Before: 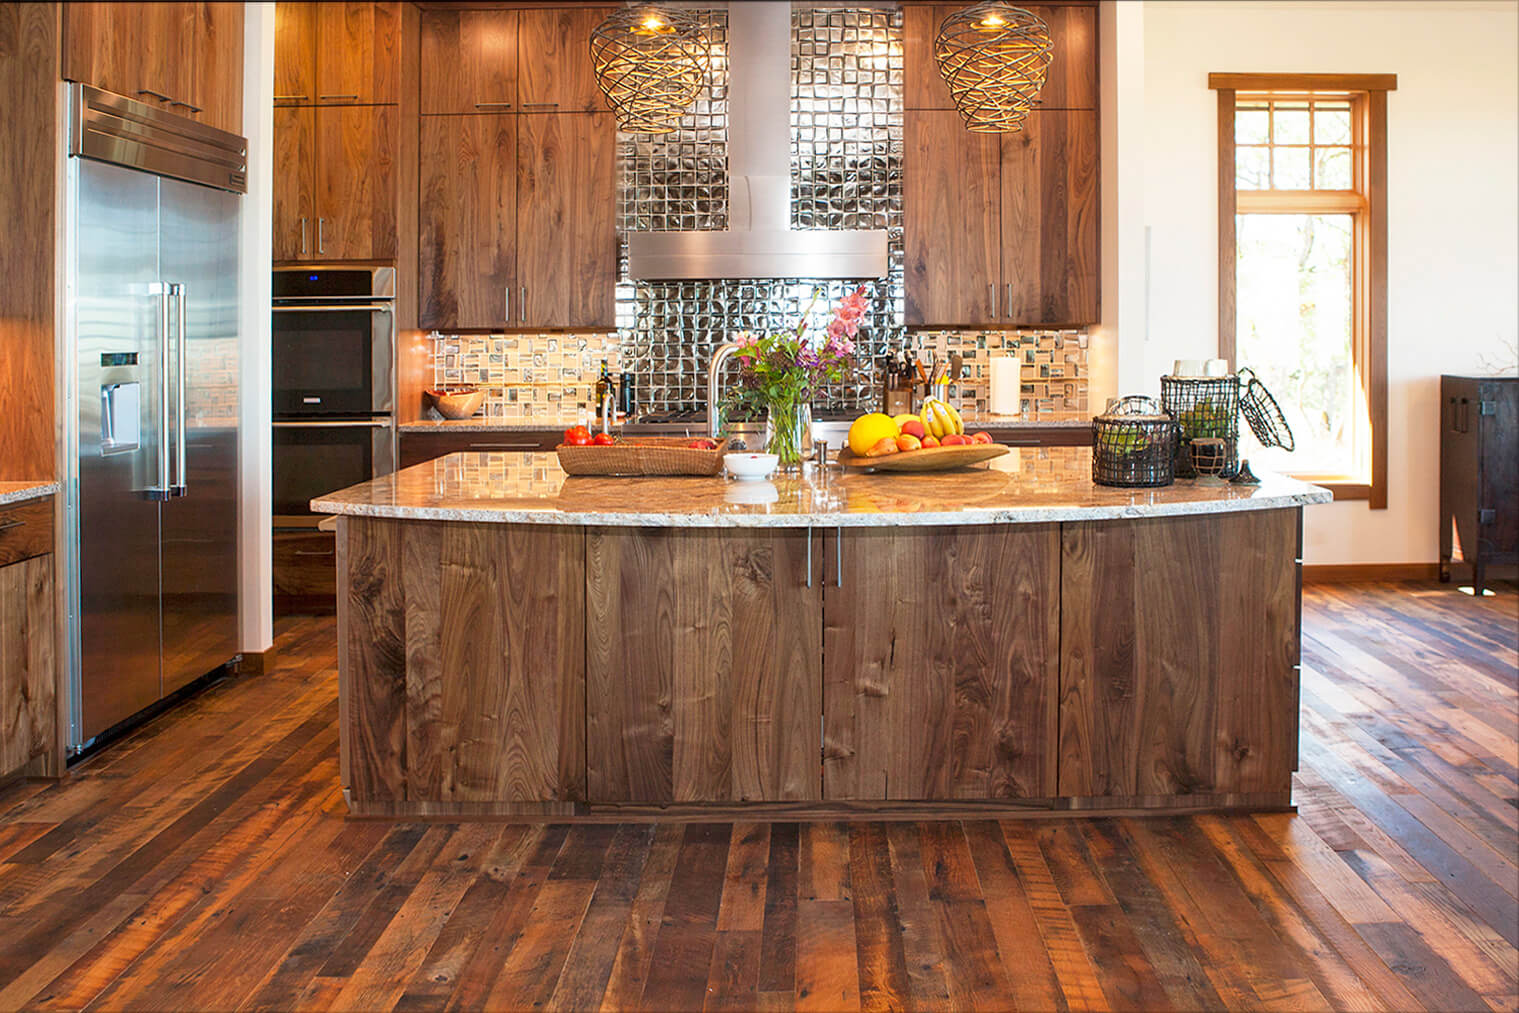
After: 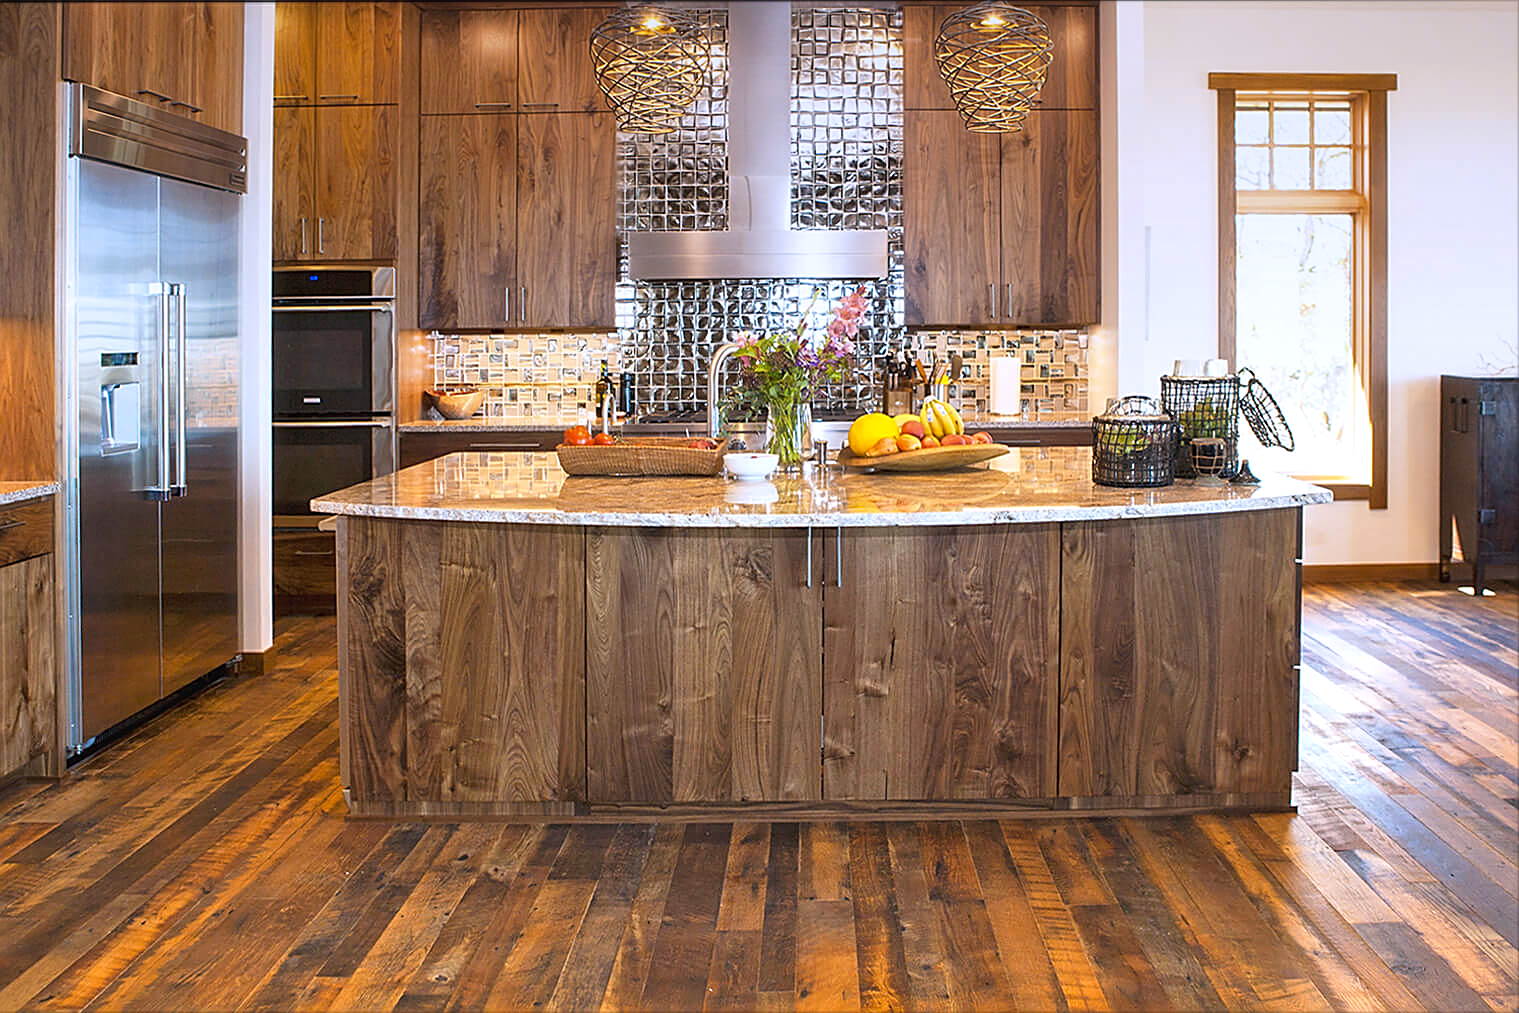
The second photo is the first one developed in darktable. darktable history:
graduated density: hue 238.83°, saturation 50%
sharpen: on, module defaults
color contrast: green-magenta contrast 0.8, blue-yellow contrast 1.1, unbound 0
exposure: black level correction -0.002, exposure 0.54 EV, compensate highlight preservation false
